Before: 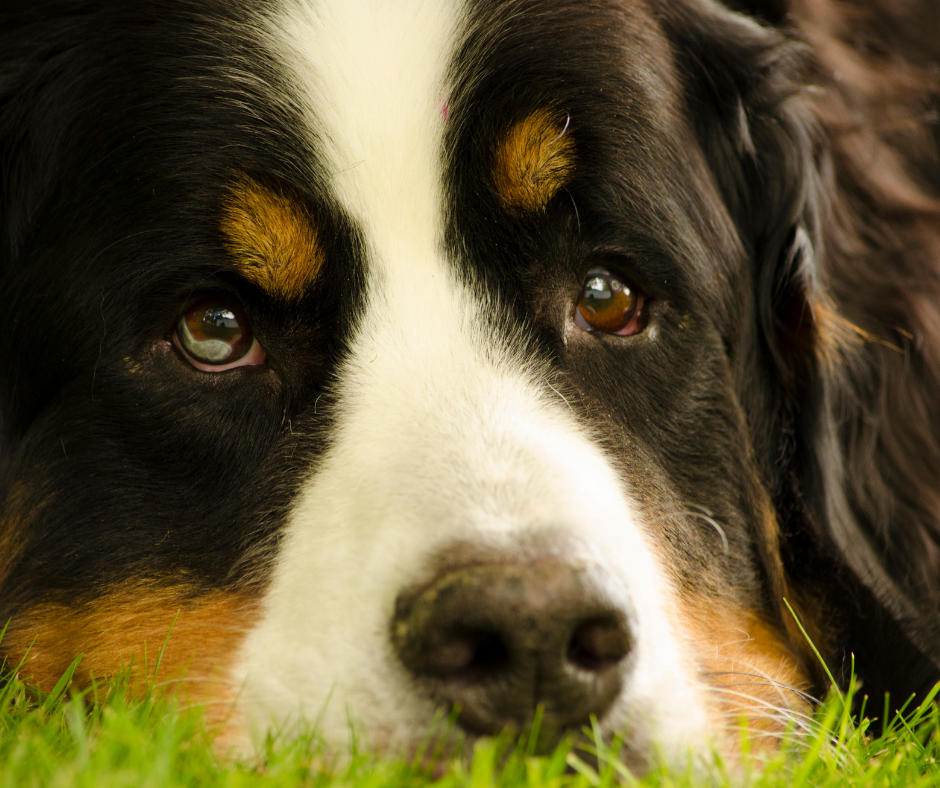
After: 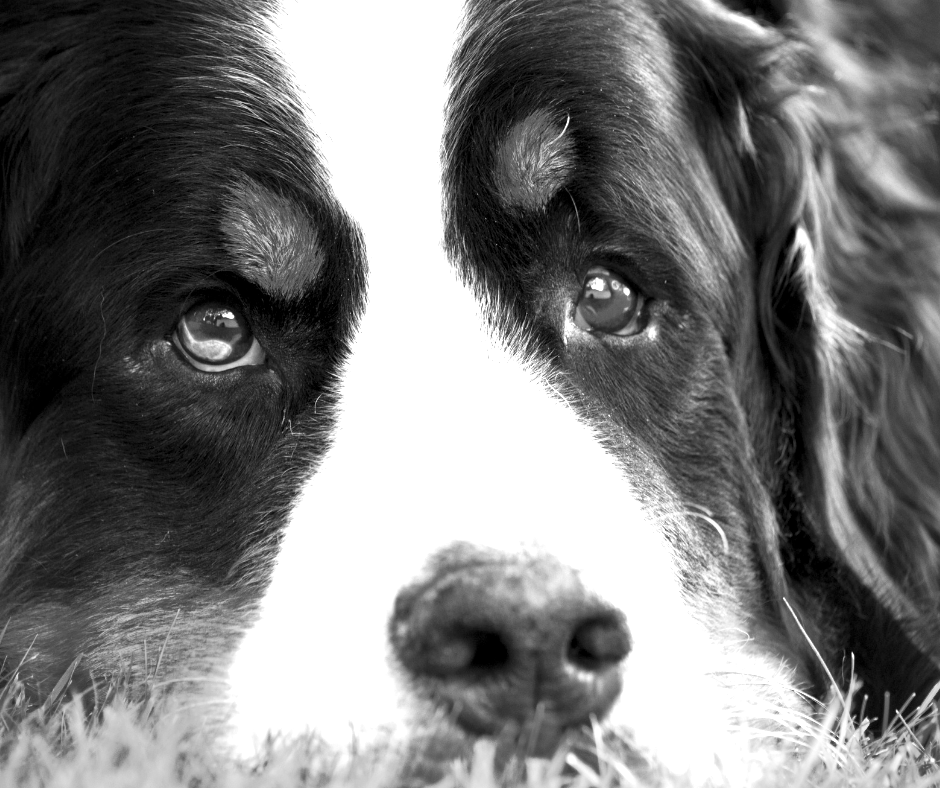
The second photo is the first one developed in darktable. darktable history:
exposure: black level correction 0.001, exposure 1.735 EV, compensate highlight preservation false
monochrome: a 0, b 0, size 0.5, highlights 0.57
